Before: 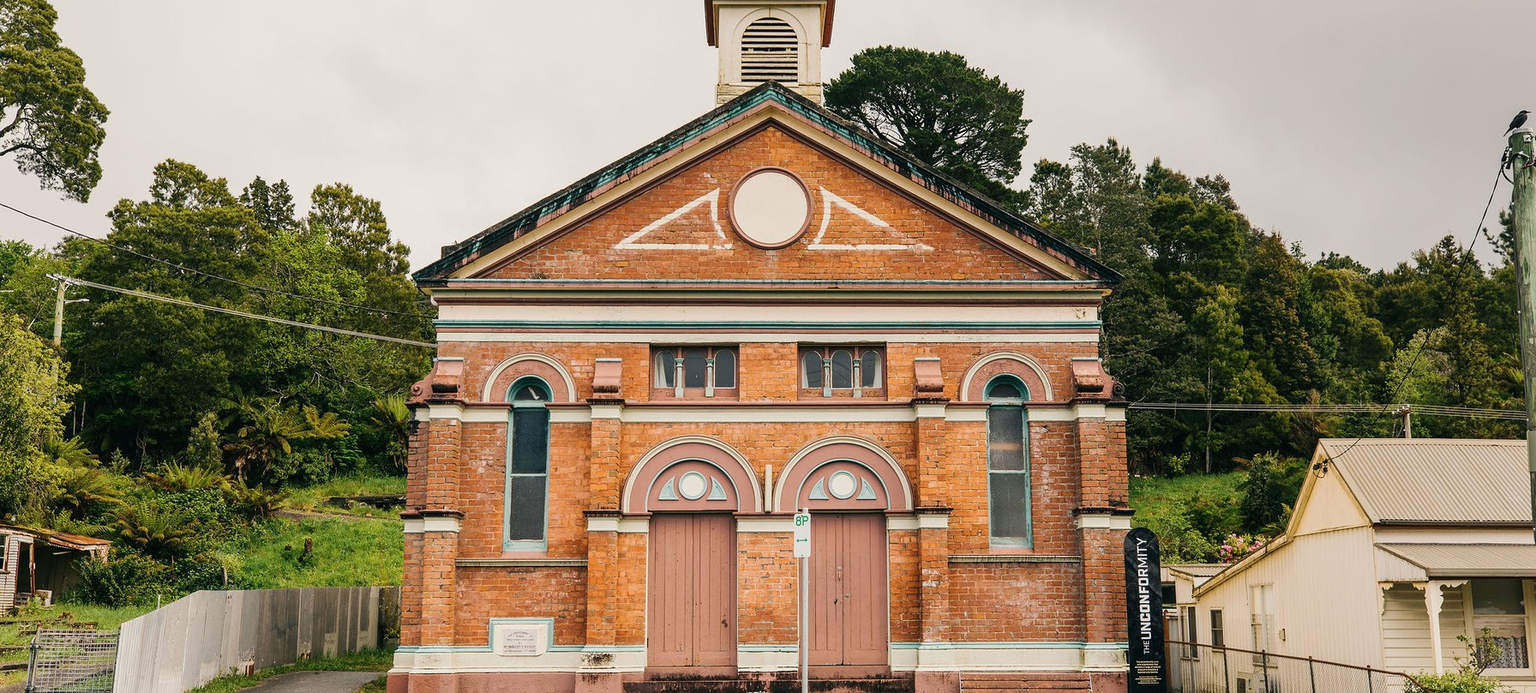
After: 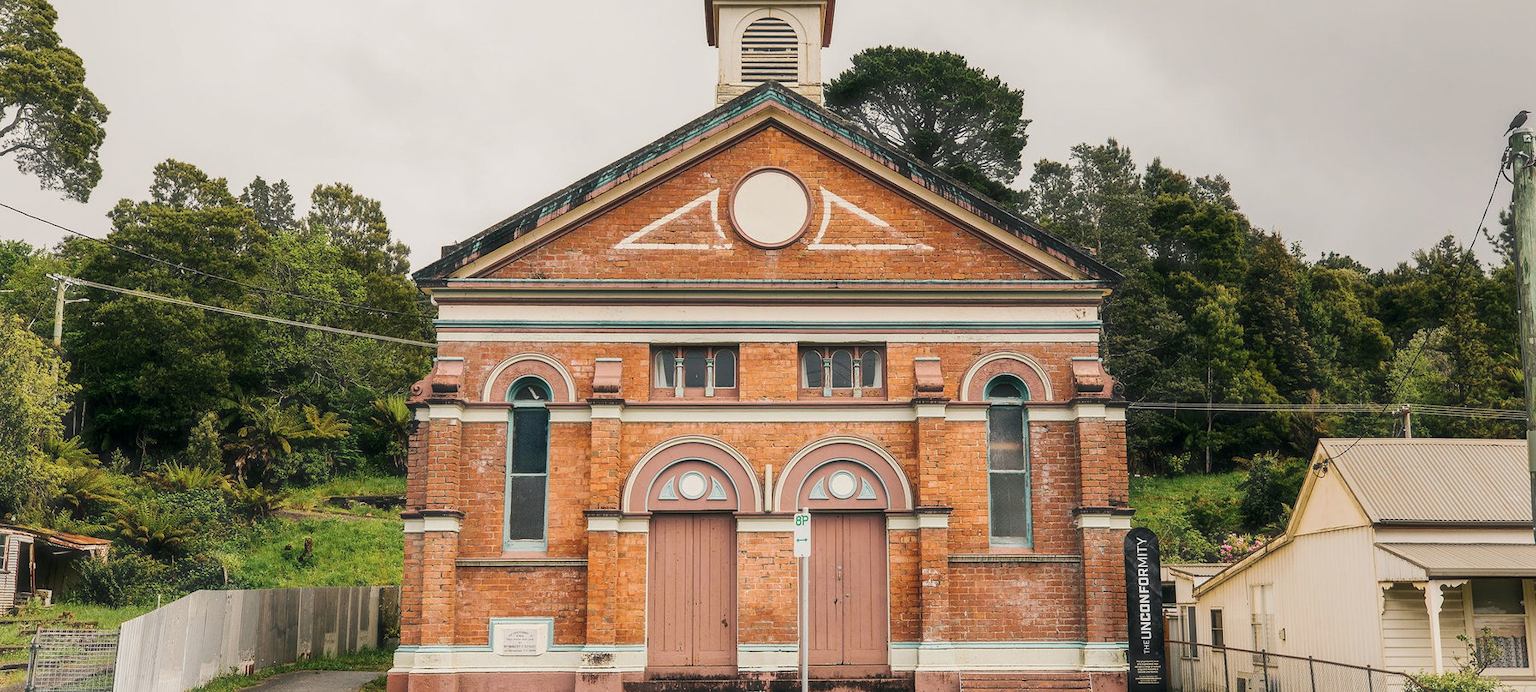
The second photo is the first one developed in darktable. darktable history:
local contrast: highlights 61%, shadows 106%, detail 107%, midtone range 0.529
haze removal: strength -0.1, adaptive false
